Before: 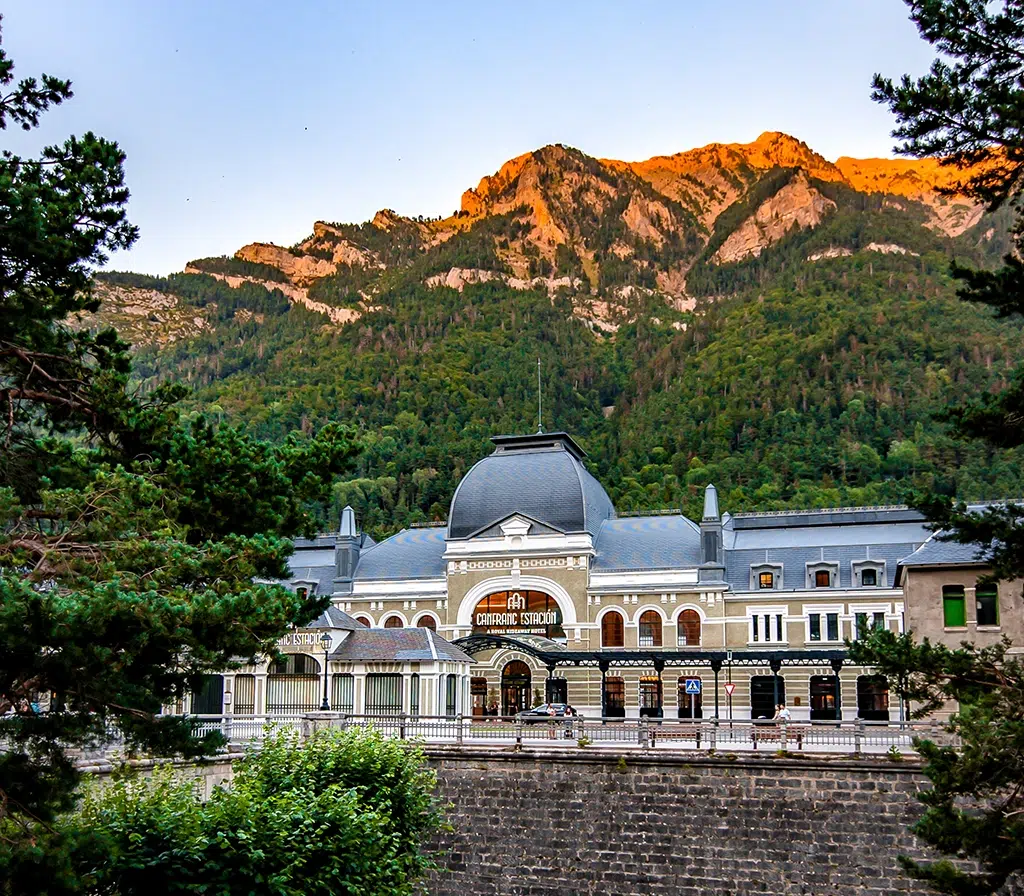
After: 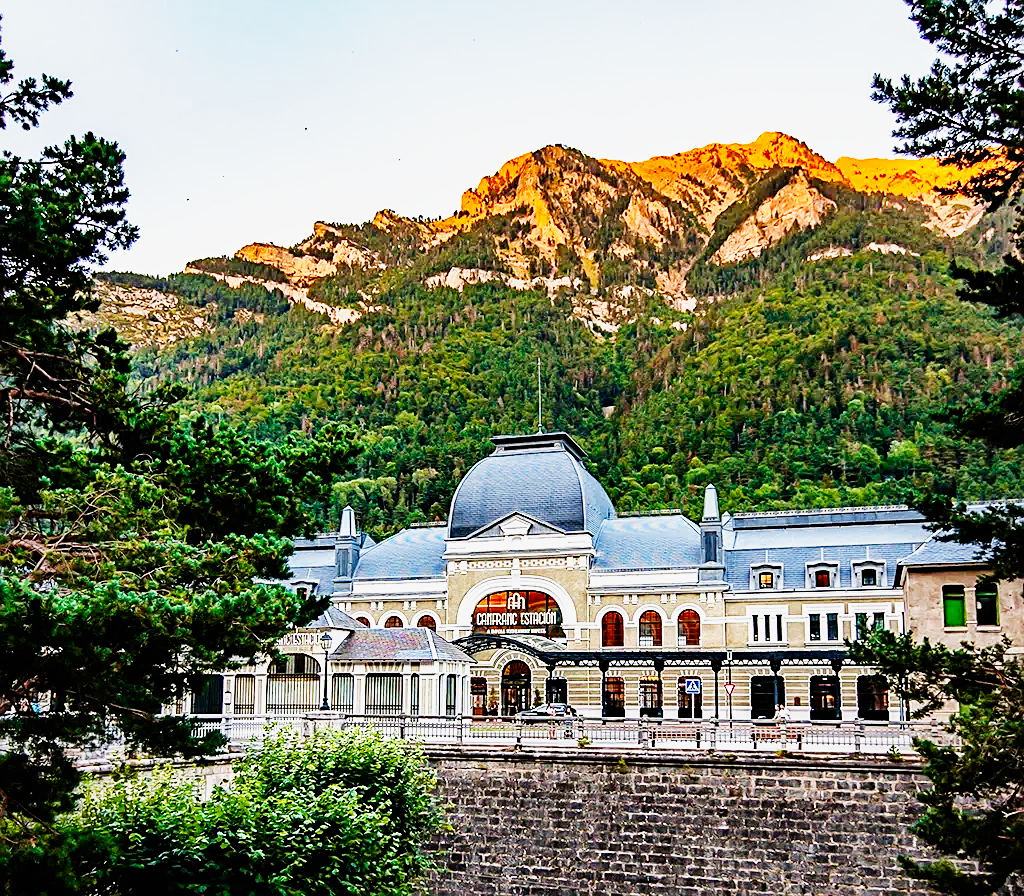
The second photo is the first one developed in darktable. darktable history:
sharpen: on, module defaults
haze removal: strength 0.29, distance 0.25, compatibility mode true, adaptive false
base curve: curves: ch0 [(0, 0) (0.007, 0.004) (0.027, 0.03) (0.046, 0.07) (0.207, 0.54) (0.442, 0.872) (0.673, 0.972) (1, 1)], preserve colors none
shadows and highlights: shadows -20, white point adjustment -2, highlights -35
